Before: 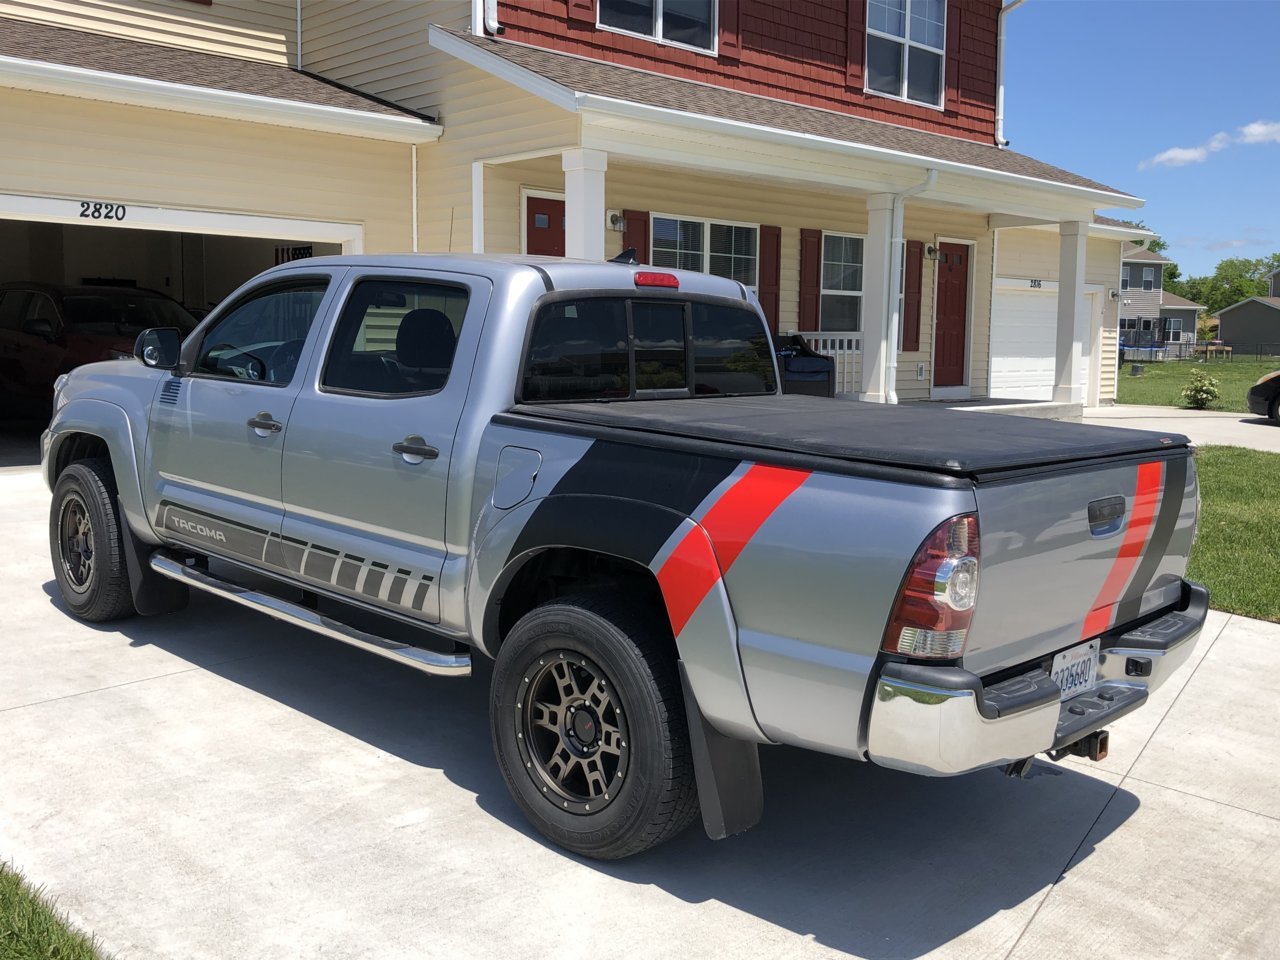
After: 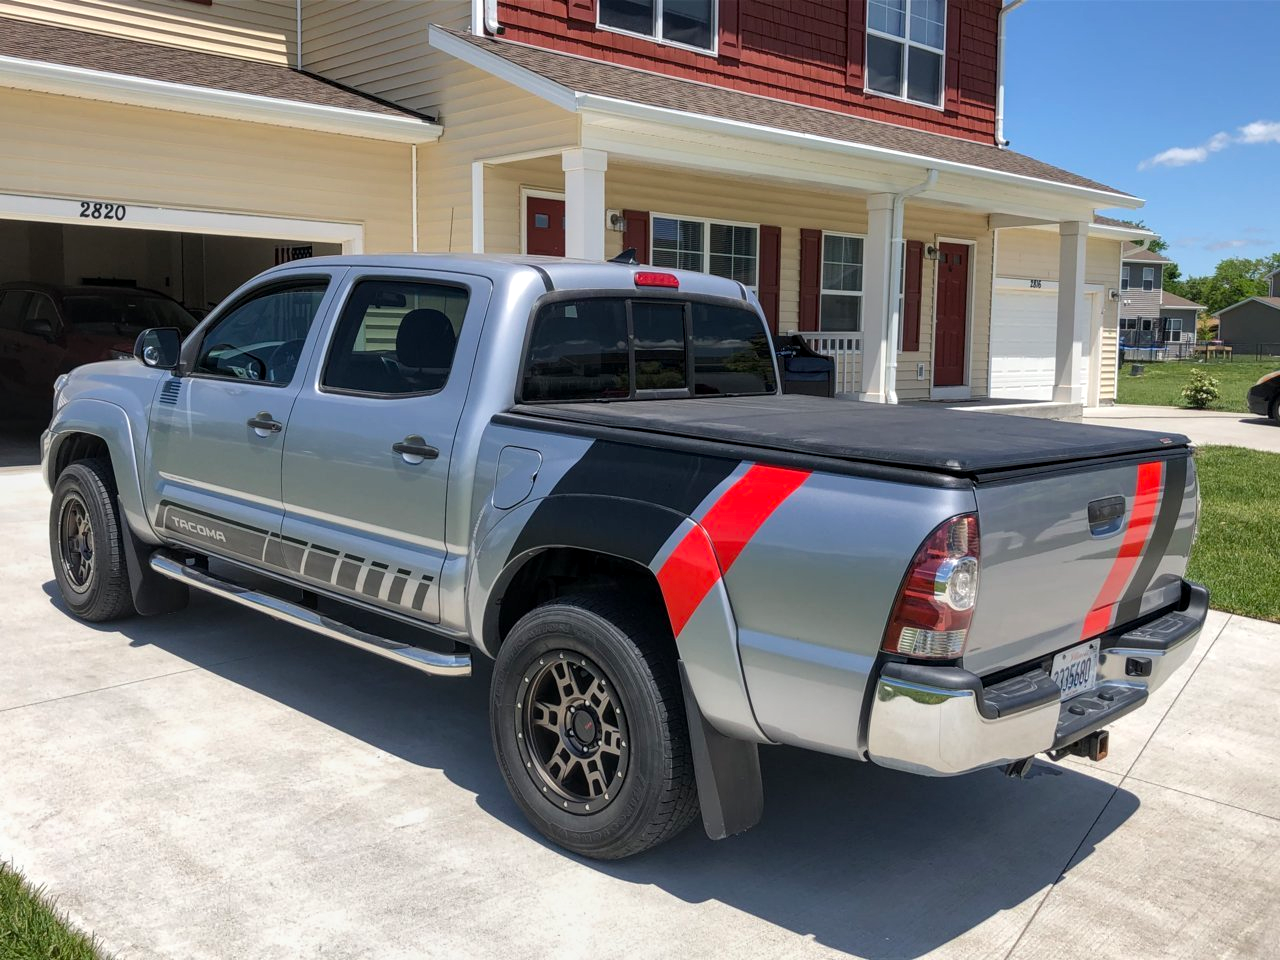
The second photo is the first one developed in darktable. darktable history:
shadows and highlights: shadows 37.08, highlights -28.2, highlights color adjustment 0.31%, soften with gaussian
local contrast: on, module defaults
